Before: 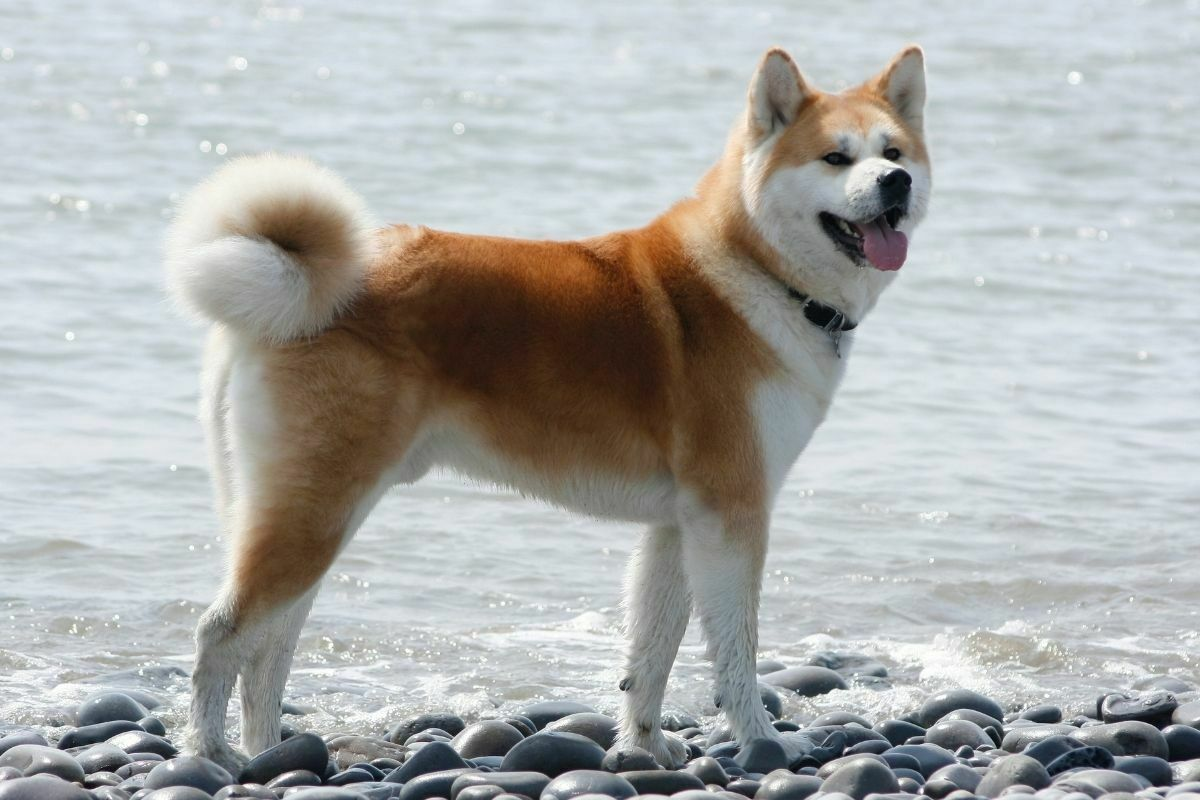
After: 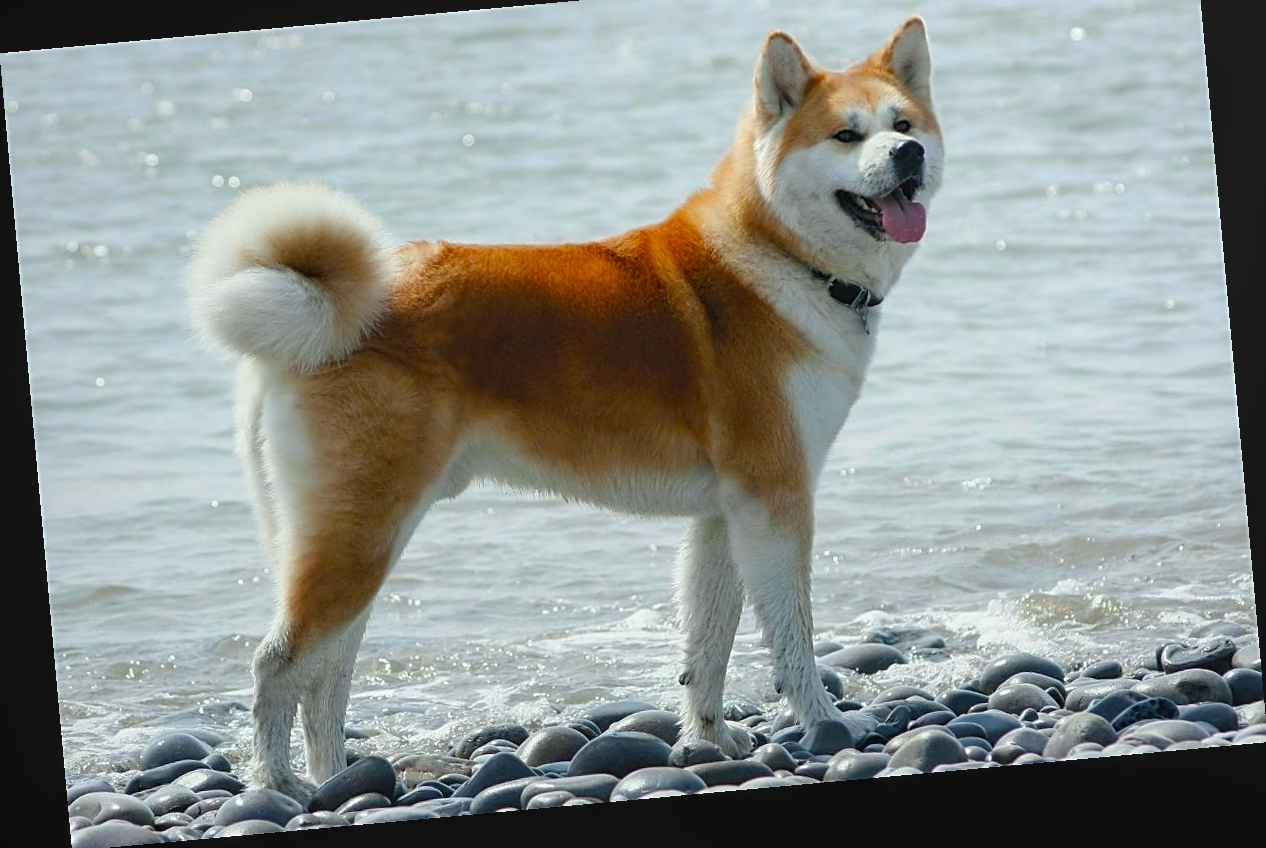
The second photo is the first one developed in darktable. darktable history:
sharpen: on, module defaults
local contrast: detail 110%
vibrance: vibrance 67%
crop and rotate: top 6.25%
rotate and perspective: rotation -5.2°, automatic cropping off
white balance: red 0.978, blue 0.999
color balance: output saturation 120%
